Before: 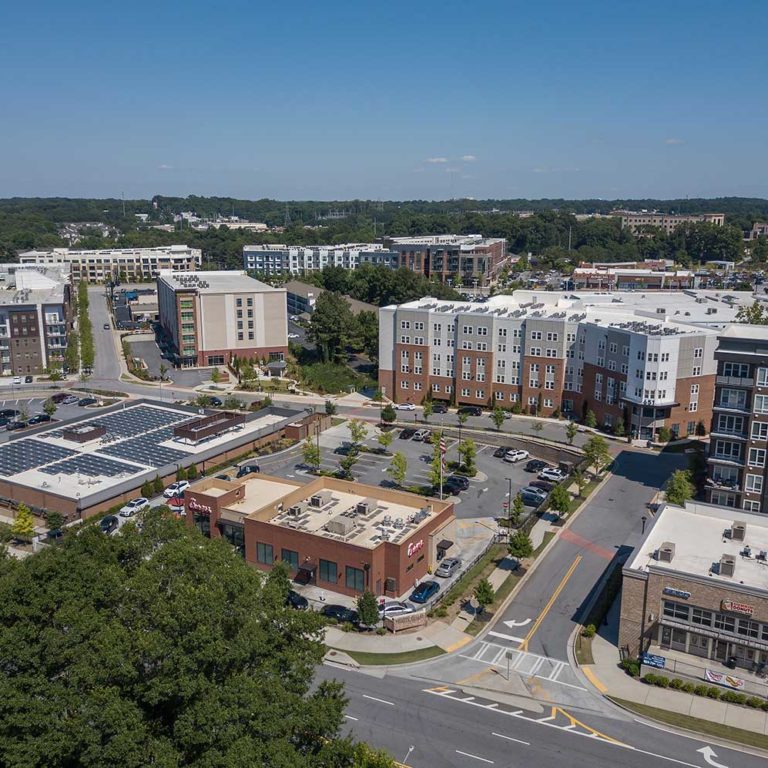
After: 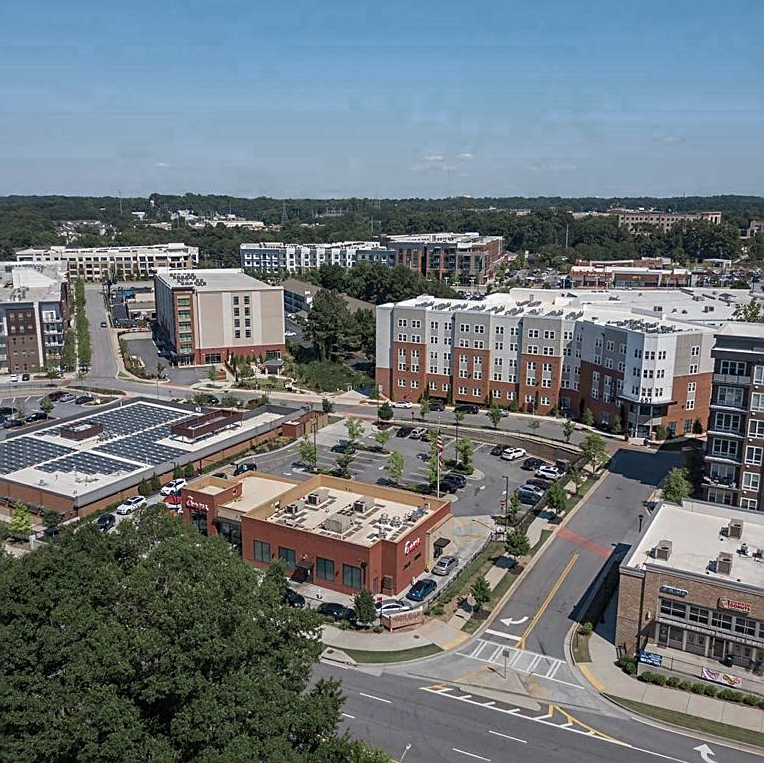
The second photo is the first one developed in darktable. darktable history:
color zones: curves: ch0 [(0, 0.466) (0.128, 0.466) (0.25, 0.5) (0.375, 0.456) (0.5, 0.5) (0.625, 0.5) (0.737, 0.652) (0.875, 0.5)]; ch1 [(0, 0.603) (0.125, 0.618) (0.261, 0.348) (0.372, 0.353) (0.497, 0.363) (0.611, 0.45) (0.731, 0.427) (0.875, 0.518) (0.998, 0.652)]; ch2 [(0, 0.559) (0.125, 0.451) (0.253, 0.564) (0.37, 0.578) (0.5, 0.466) (0.625, 0.471) (0.731, 0.471) (0.88, 0.485)]
crop and rotate: left 0.448%, top 0.284%, bottom 0.317%
sharpen: on, module defaults
